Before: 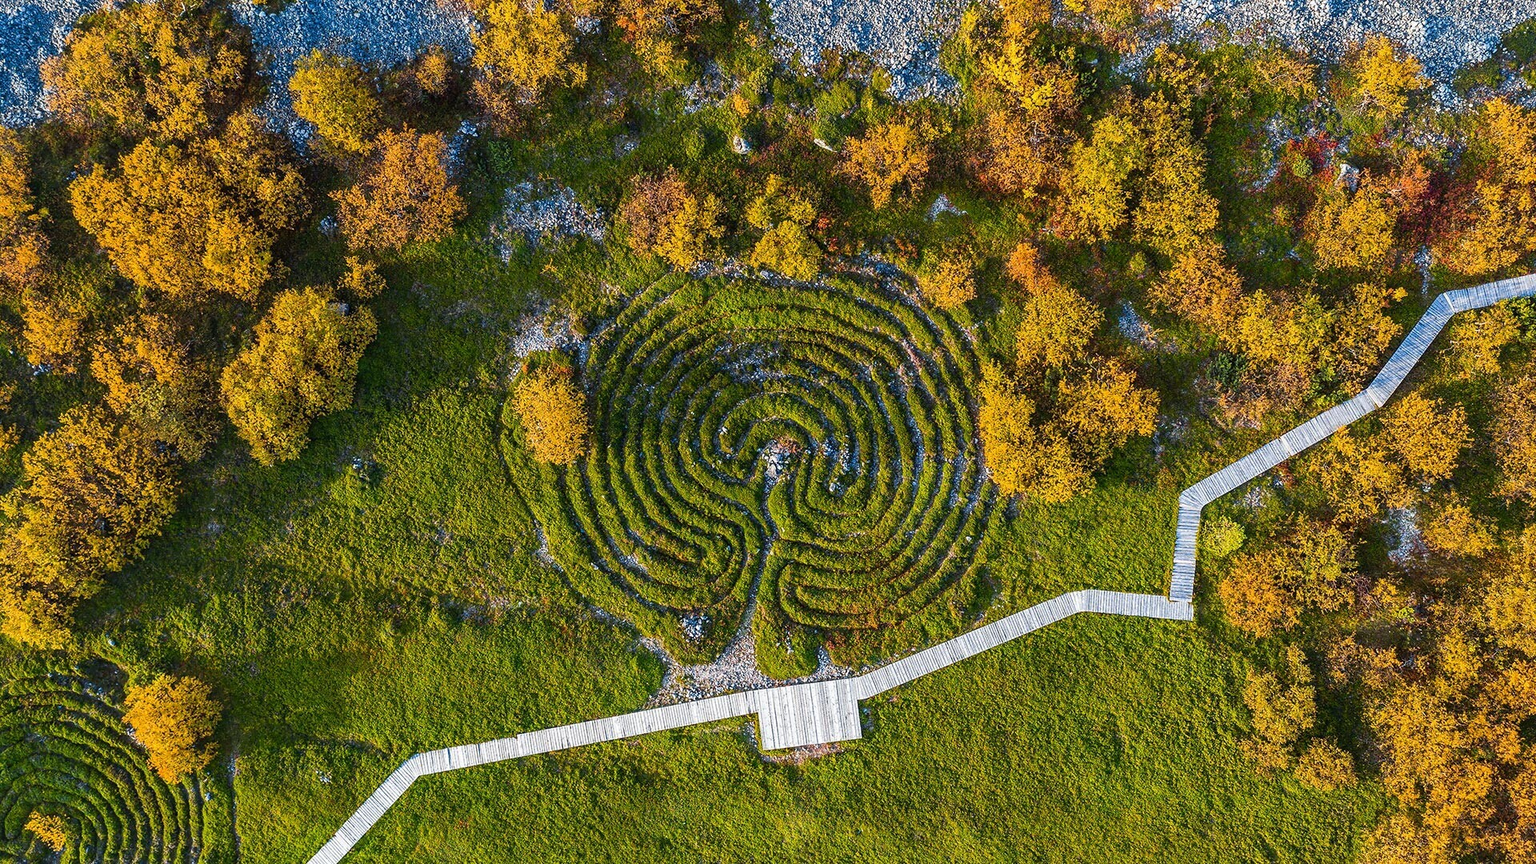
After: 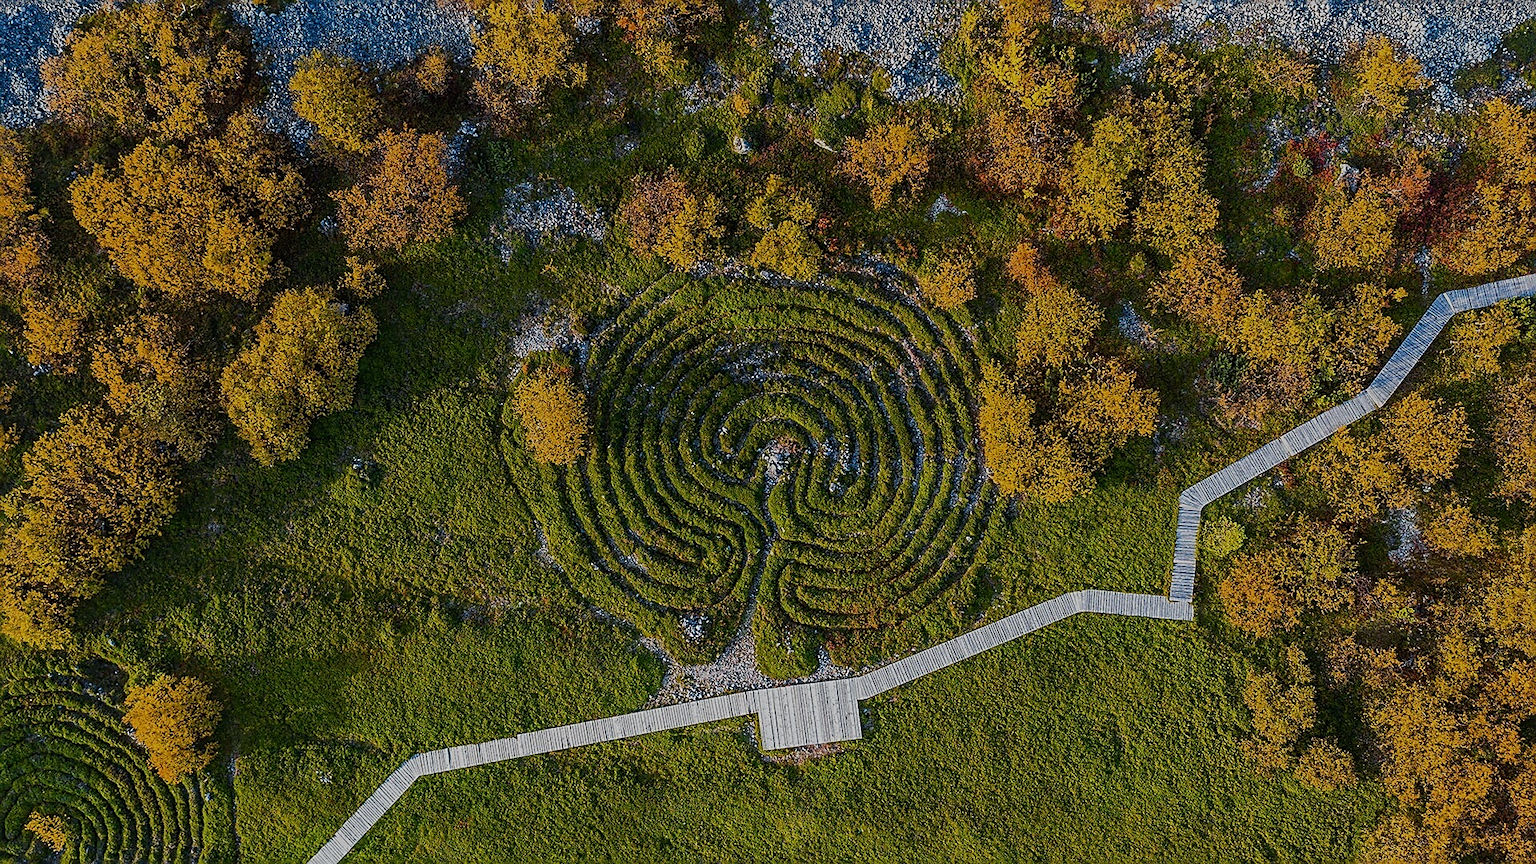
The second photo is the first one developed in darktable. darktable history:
exposure: exposure -0.937 EV, compensate highlight preservation false
sharpen: amount 0.583
